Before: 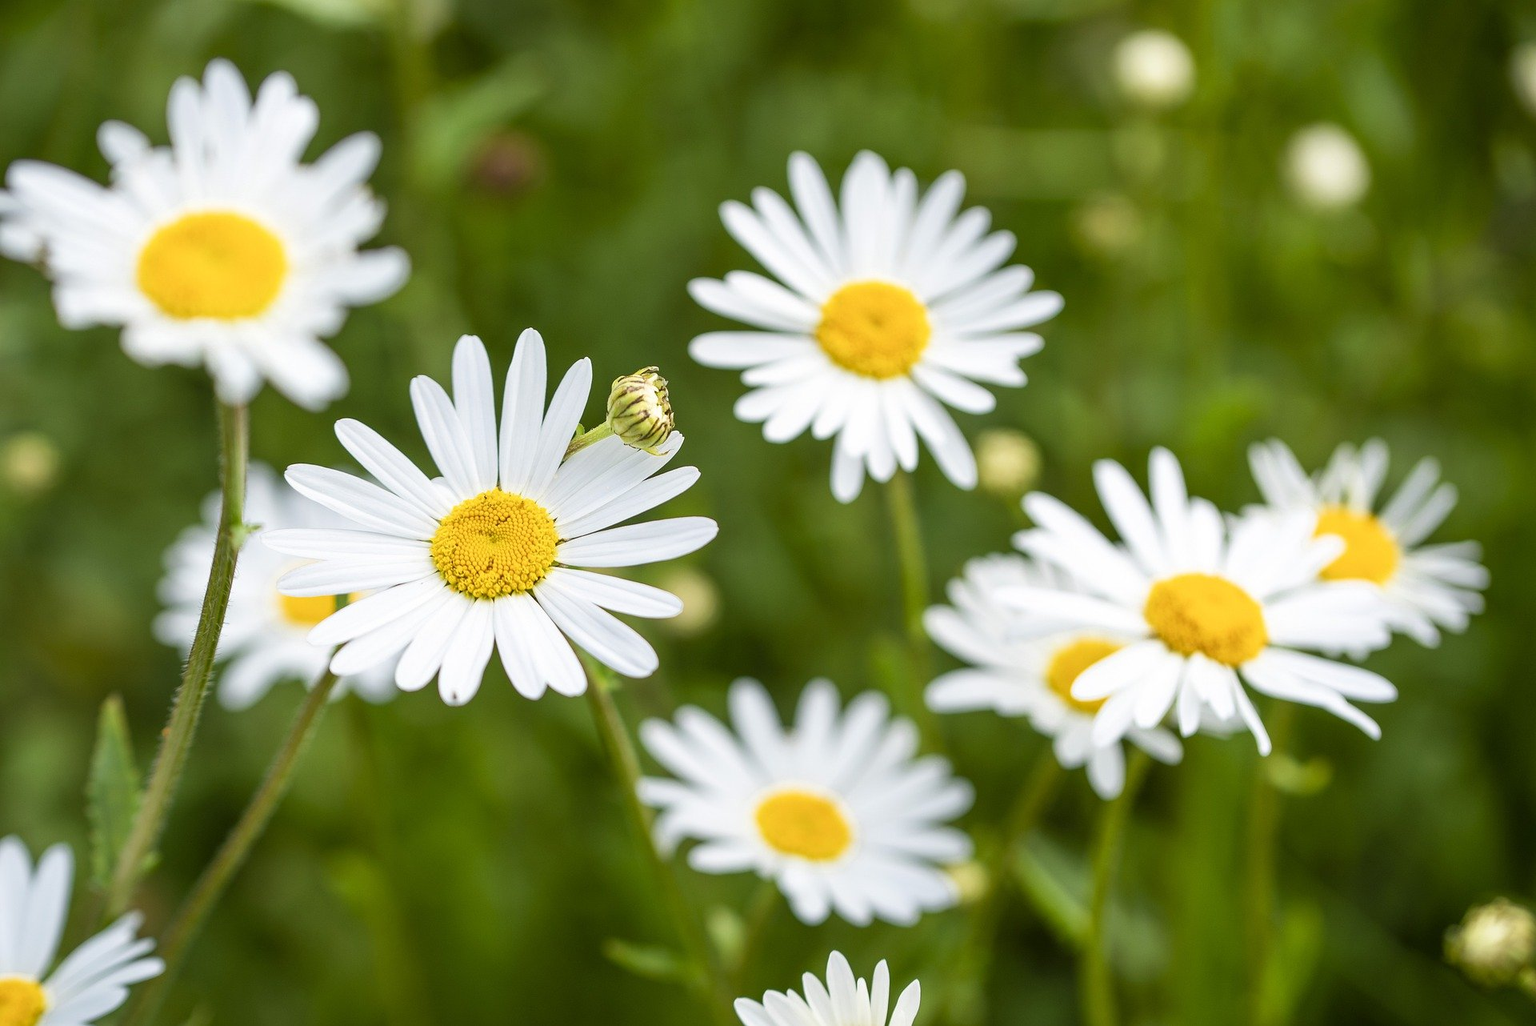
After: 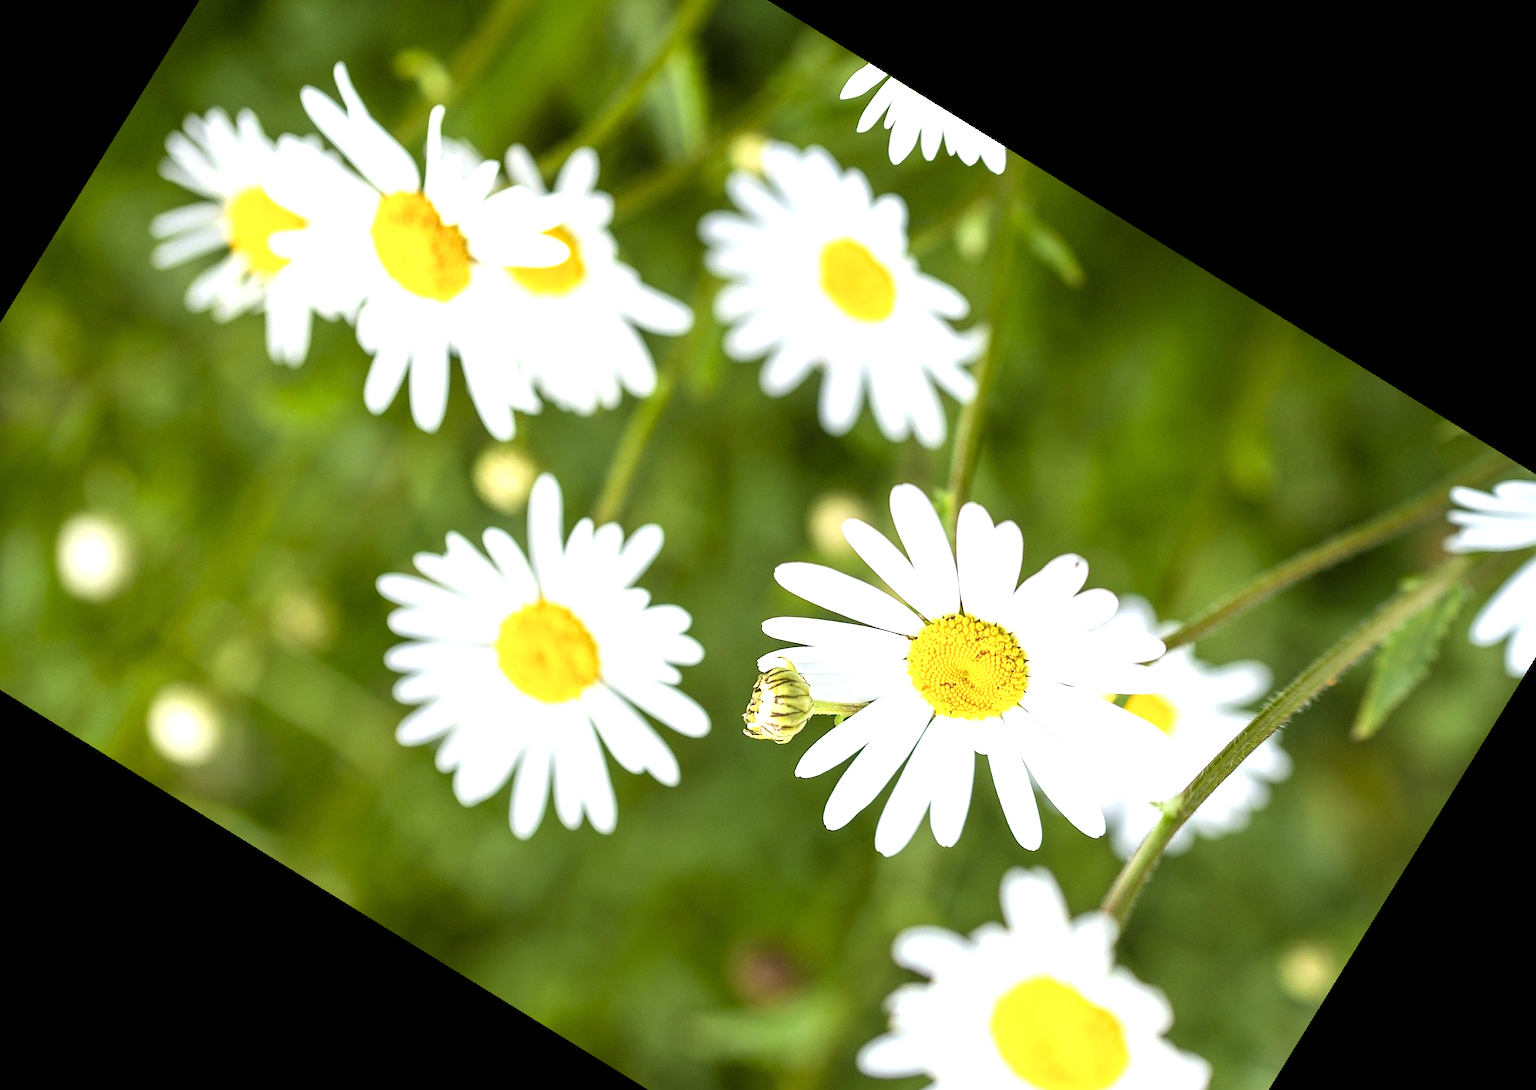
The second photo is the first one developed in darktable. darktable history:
exposure: exposure 0.346 EV, compensate highlight preservation false
tone equalizer: -8 EV -0.383 EV, -7 EV -0.358 EV, -6 EV -0.326 EV, -5 EV -0.251 EV, -3 EV 0.21 EV, -2 EV 0.312 EV, -1 EV 0.408 EV, +0 EV 0.388 EV
crop and rotate: angle 148.31°, left 9.185%, top 15.638%, right 4.48%, bottom 17.028%
